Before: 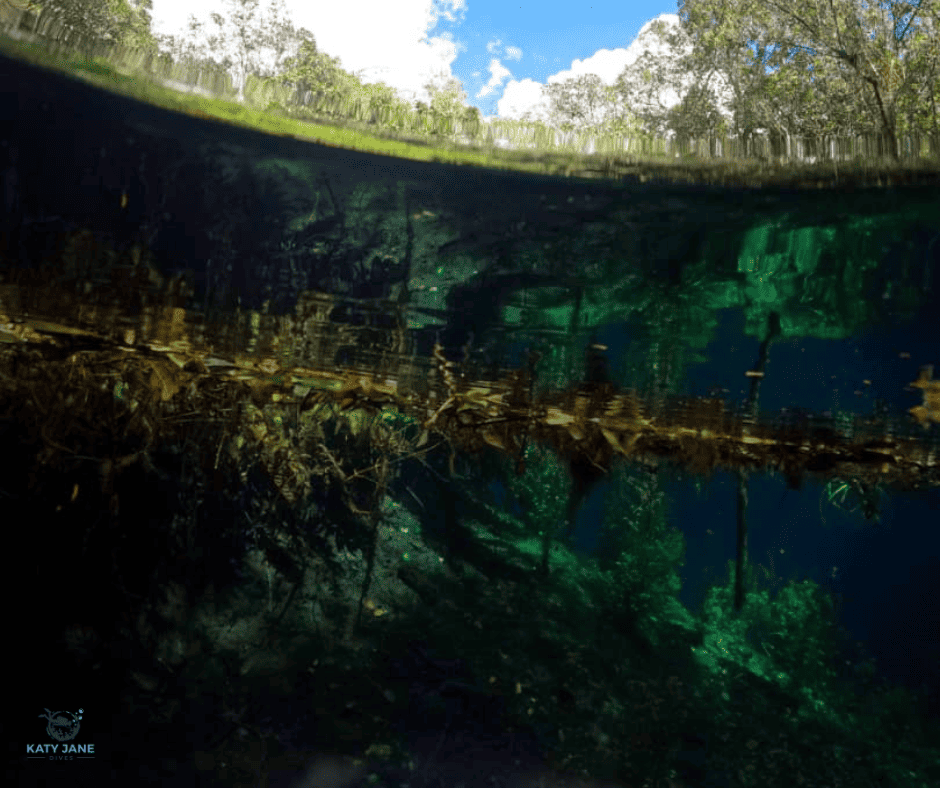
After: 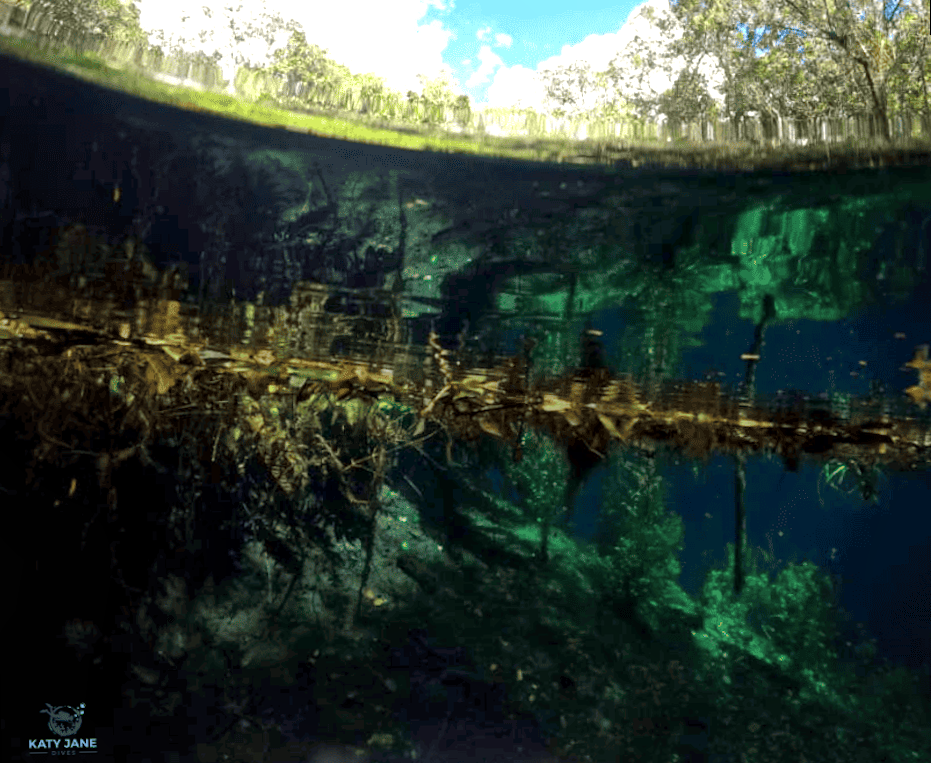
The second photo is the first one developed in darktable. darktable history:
local contrast: mode bilateral grid, contrast 25, coarseness 50, detail 123%, midtone range 0.2
exposure: exposure 0.77 EV, compensate highlight preservation false
rotate and perspective: rotation -1°, crop left 0.011, crop right 0.989, crop top 0.025, crop bottom 0.975
